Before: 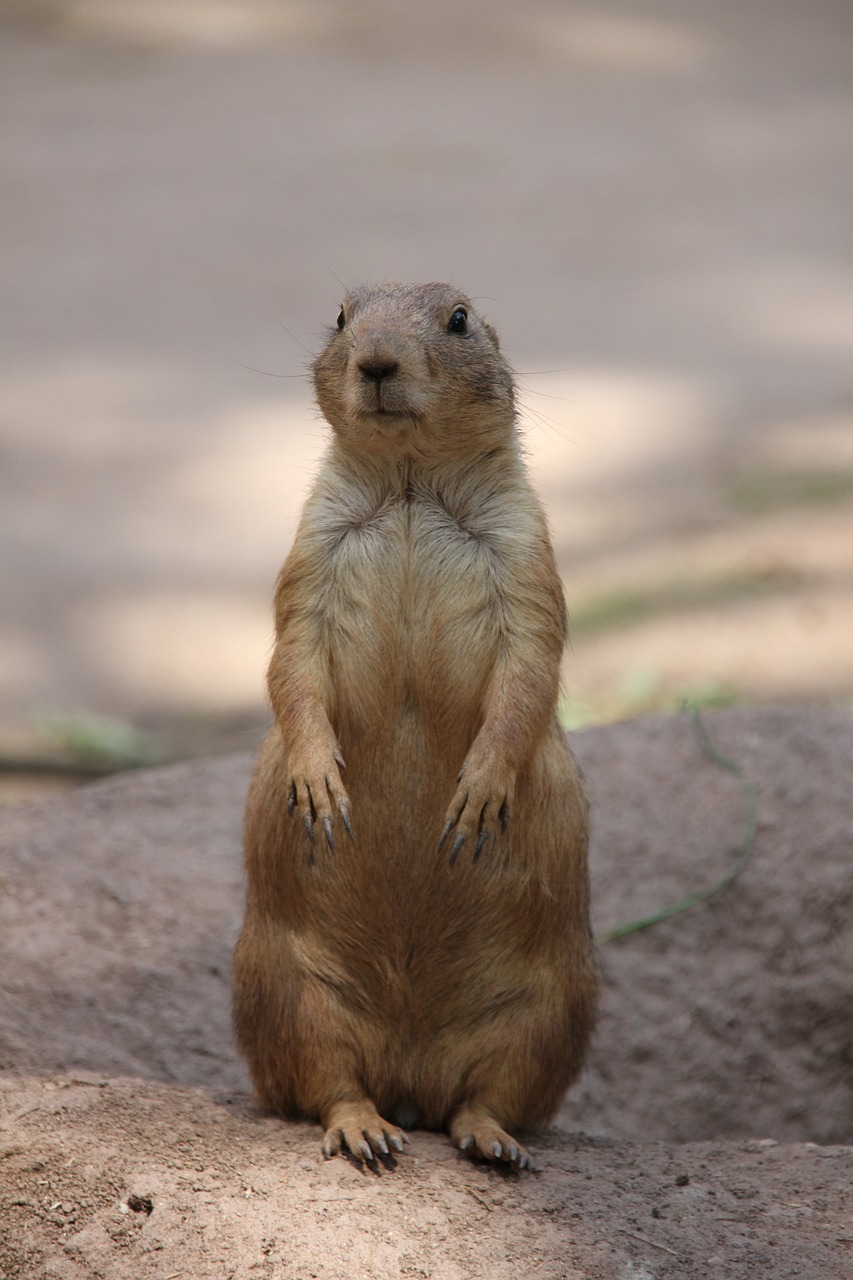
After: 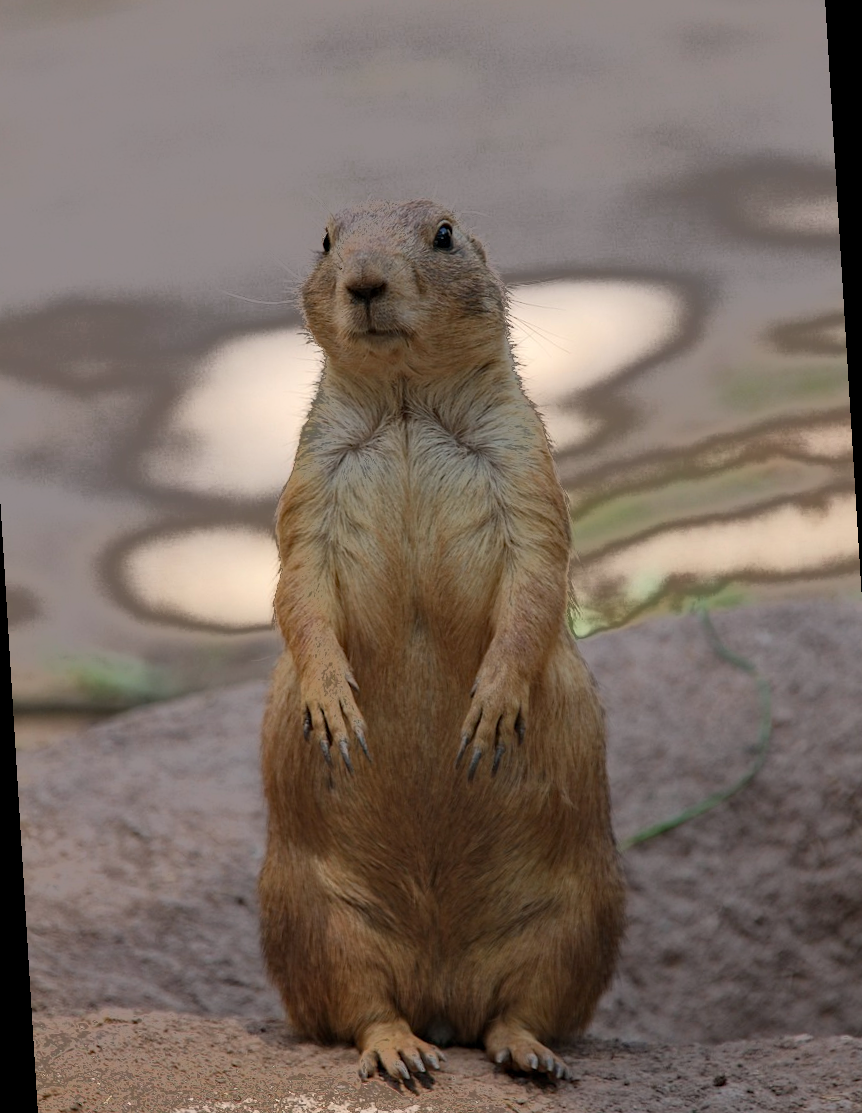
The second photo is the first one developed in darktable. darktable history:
rotate and perspective: rotation -3.52°, crop left 0.036, crop right 0.964, crop top 0.081, crop bottom 0.919
fill light: exposure -0.73 EV, center 0.69, width 2.2
haze removal: adaptive false
